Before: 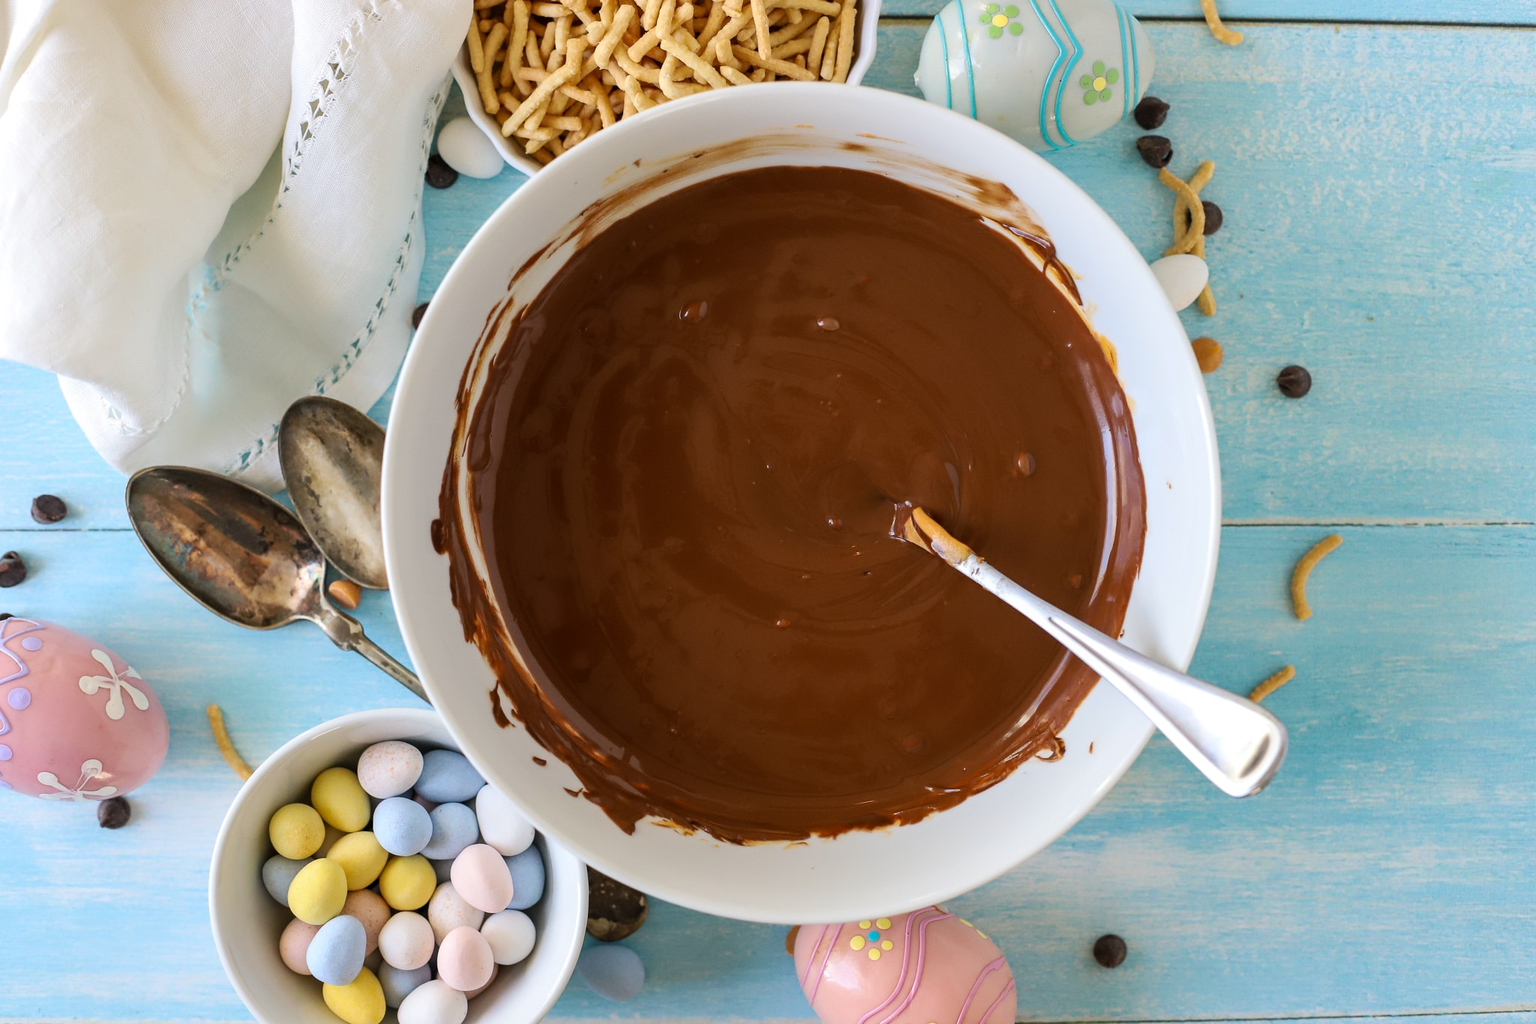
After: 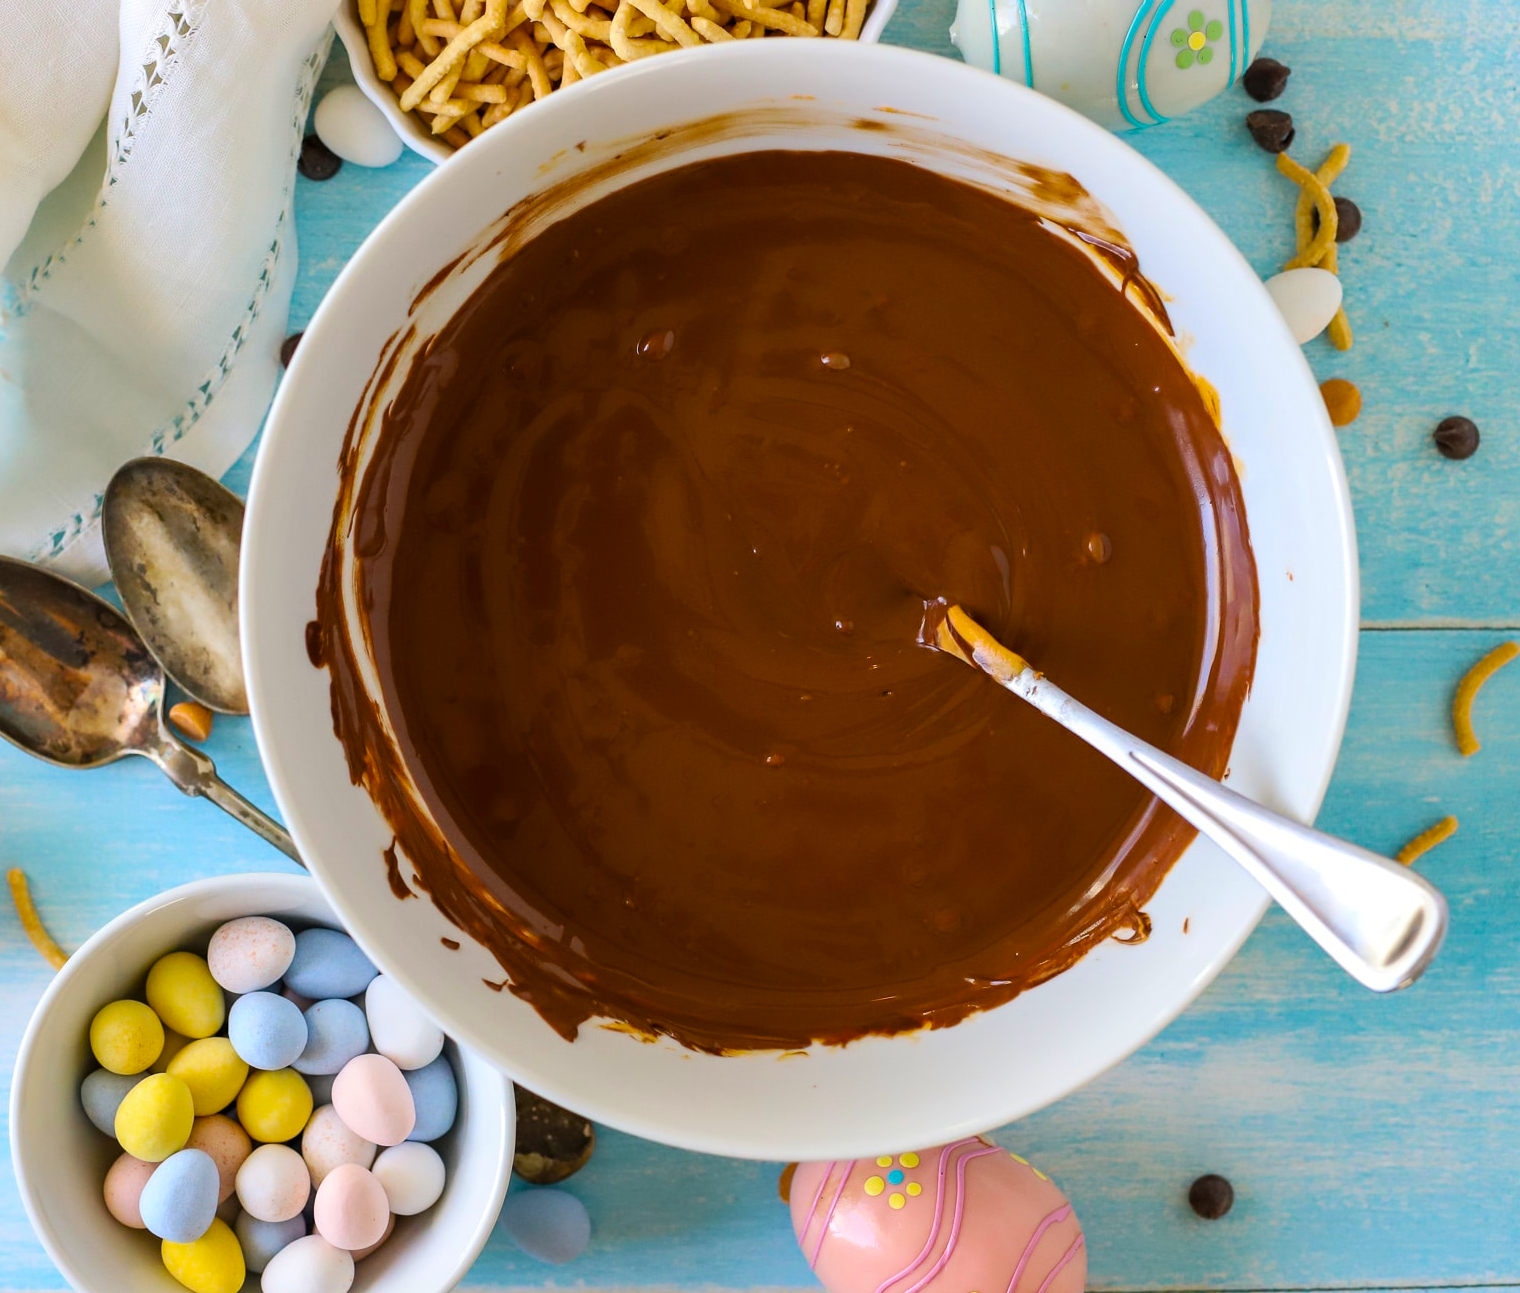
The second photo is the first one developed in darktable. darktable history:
crop and rotate: left 13.15%, top 5.251%, right 12.609%
color balance rgb: perceptual saturation grading › global saturation 25%, global vibrance 20%
